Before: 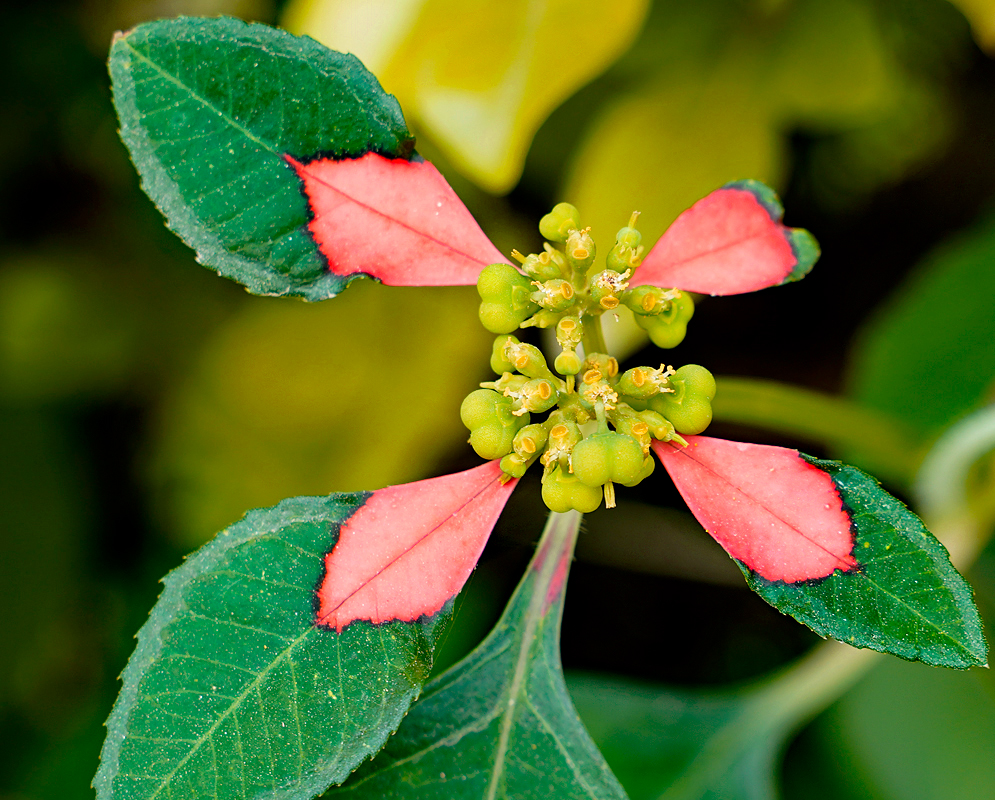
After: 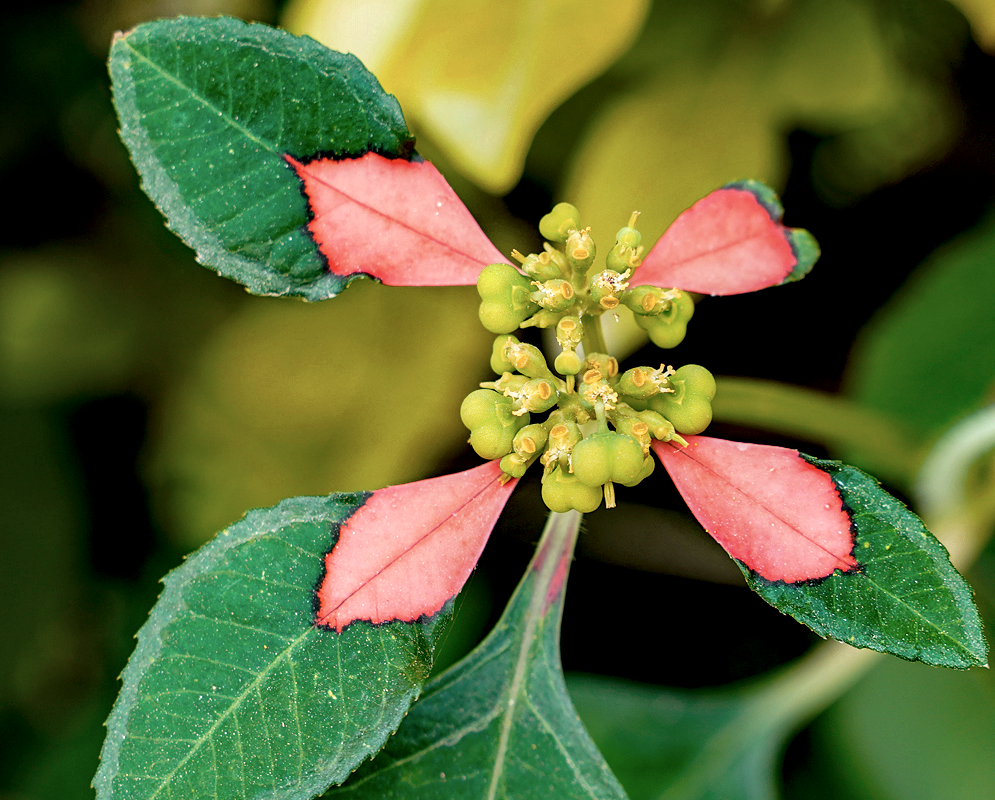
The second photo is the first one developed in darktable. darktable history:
color balance rgb: perceptual saturation grading › global saturation 0.661%
contrast brightness saturation: saturation -0.158
local contrast: highlights 24%, shadows 74%, midtone range 0.748
